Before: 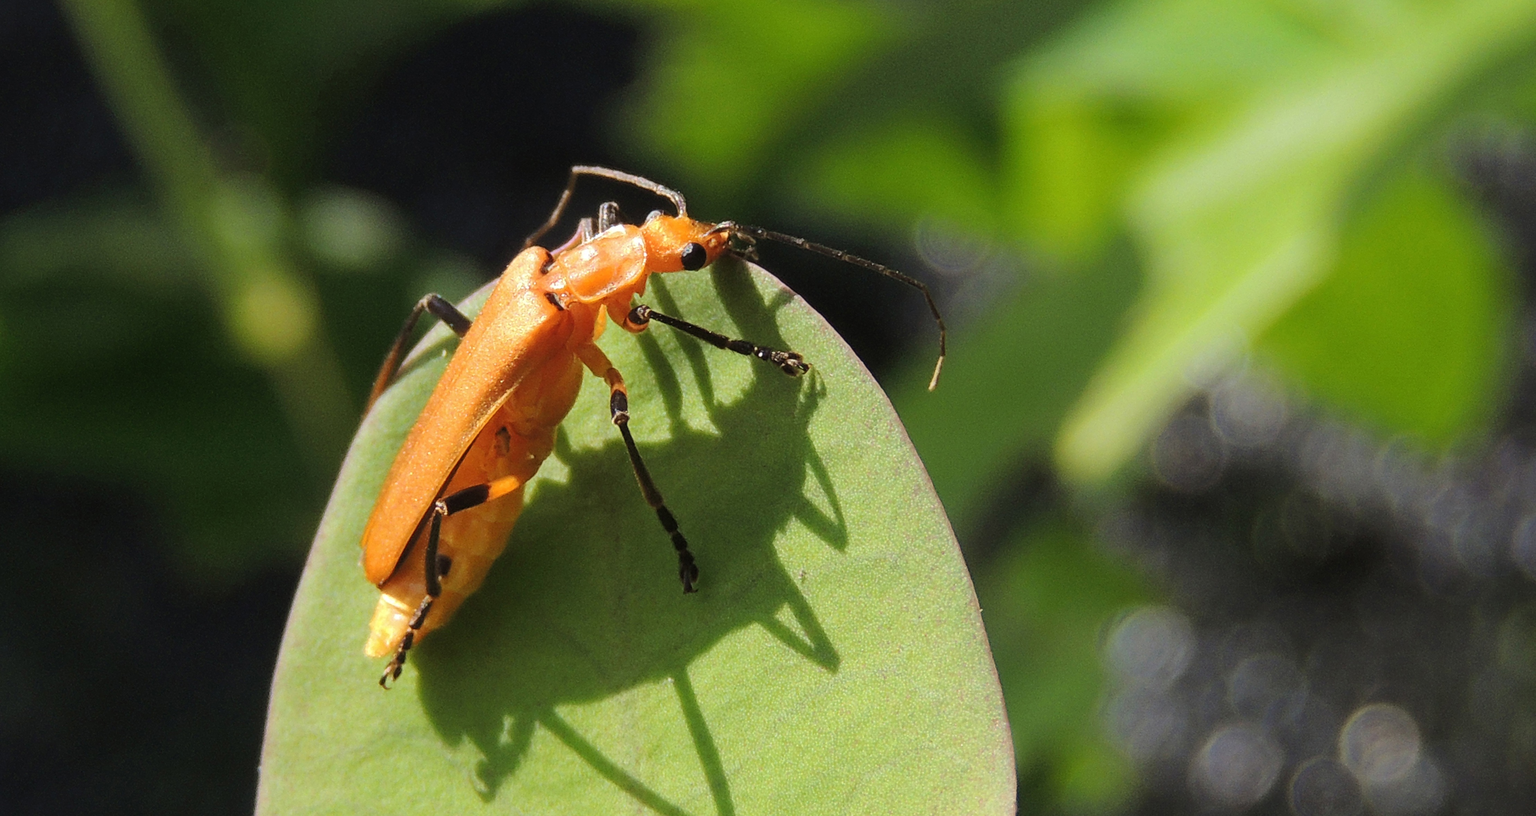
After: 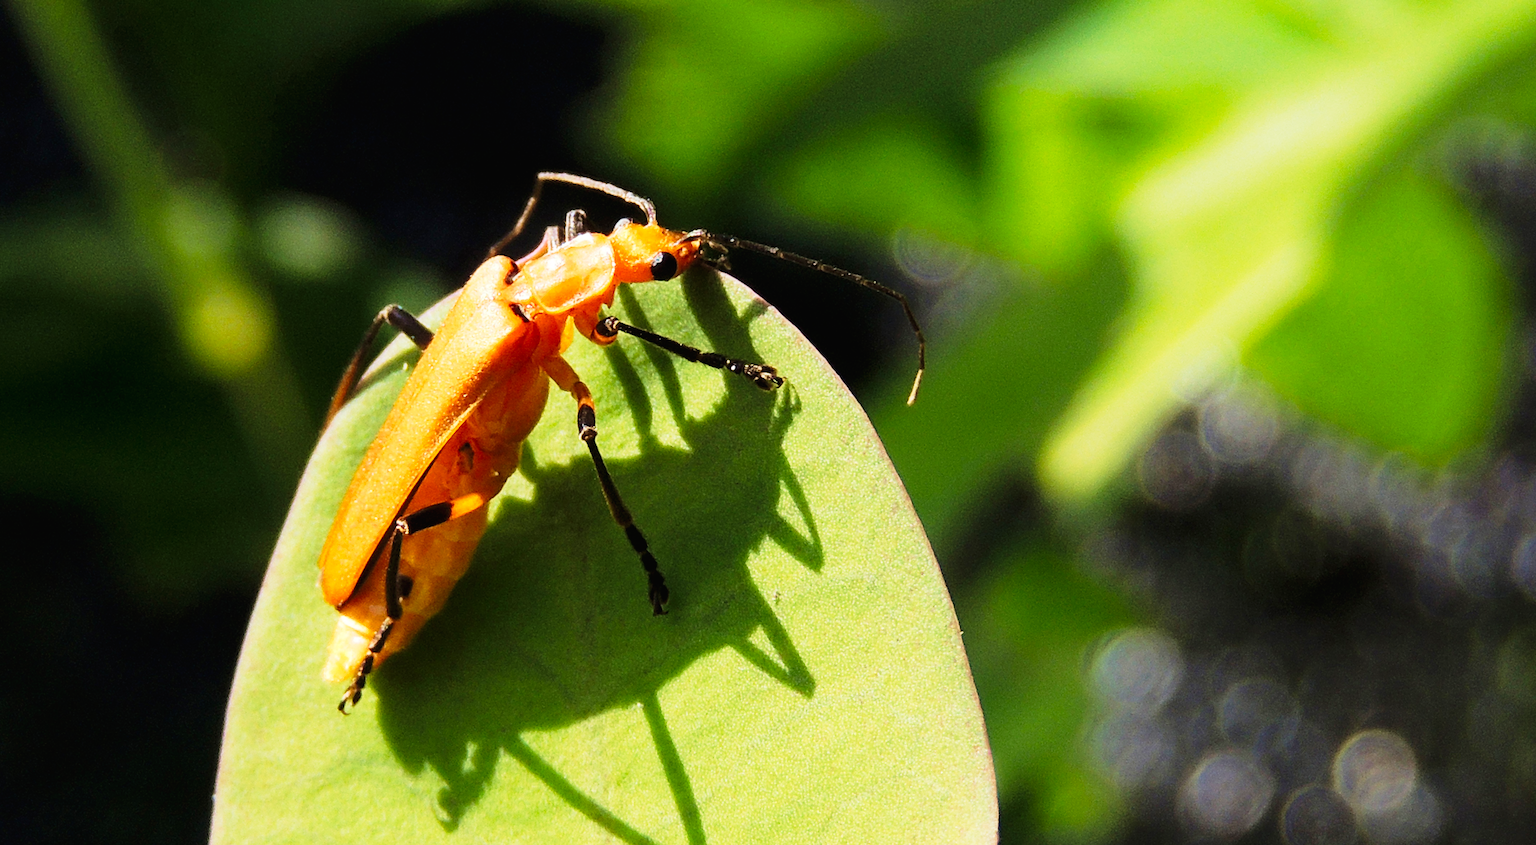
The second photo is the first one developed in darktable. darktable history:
velvia: on, module defaults
crop and rotate: left 3.493%
tone curve: curves: ch0 [(0.016, 0.011) (0.084, 0.026) (0.469, 0.508) (0.721, 0.862) (1, 1)], preserve colors none
